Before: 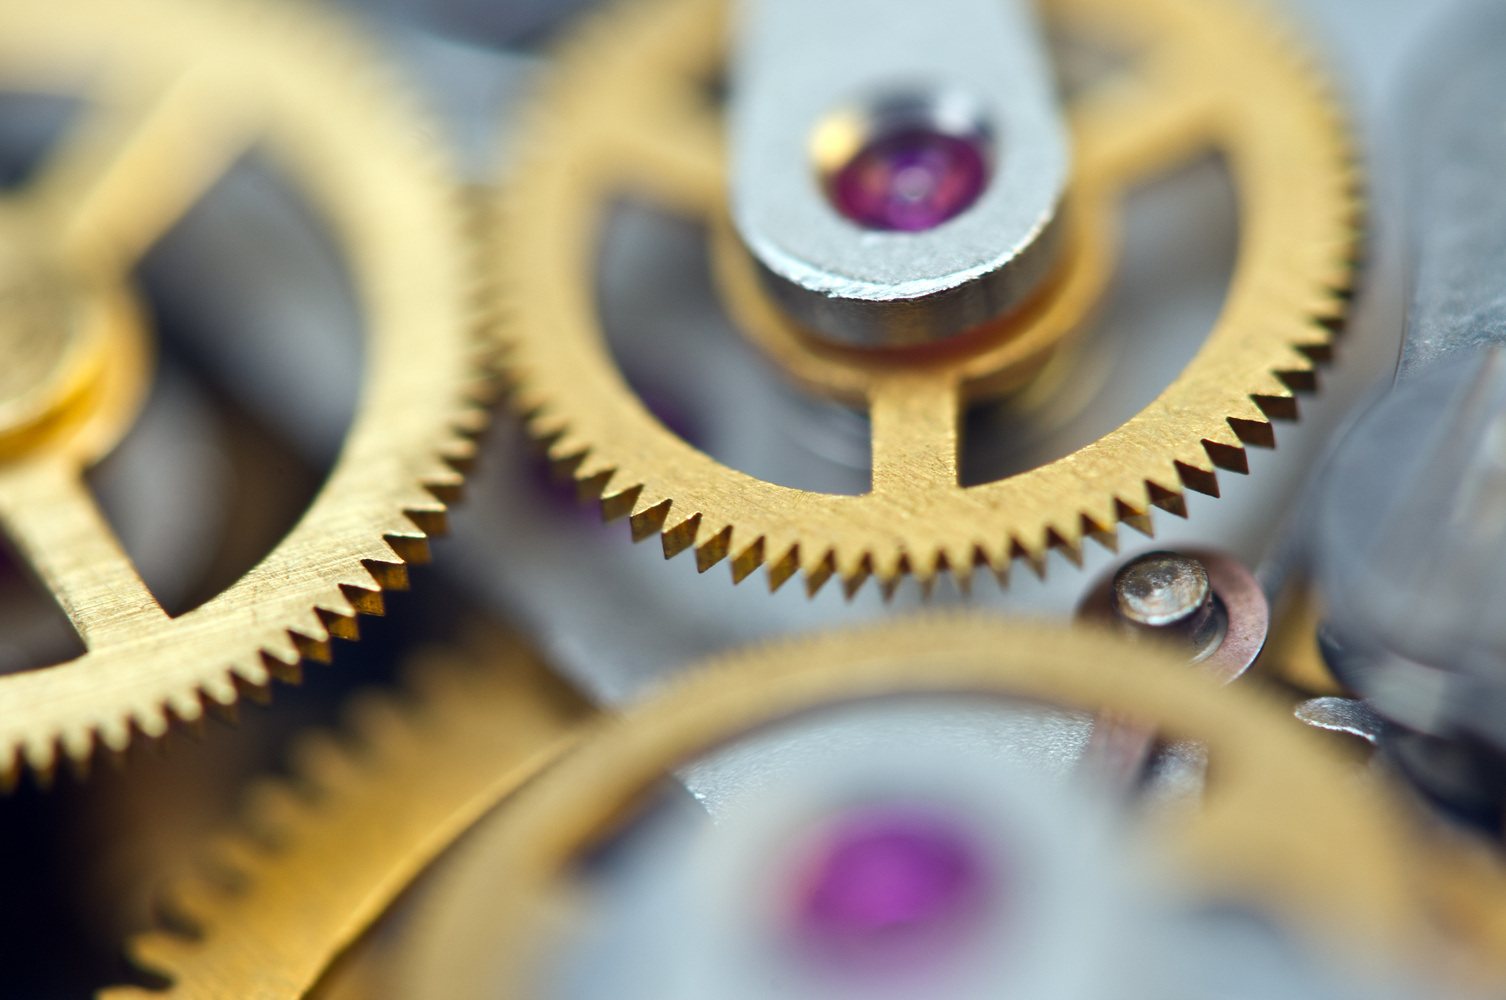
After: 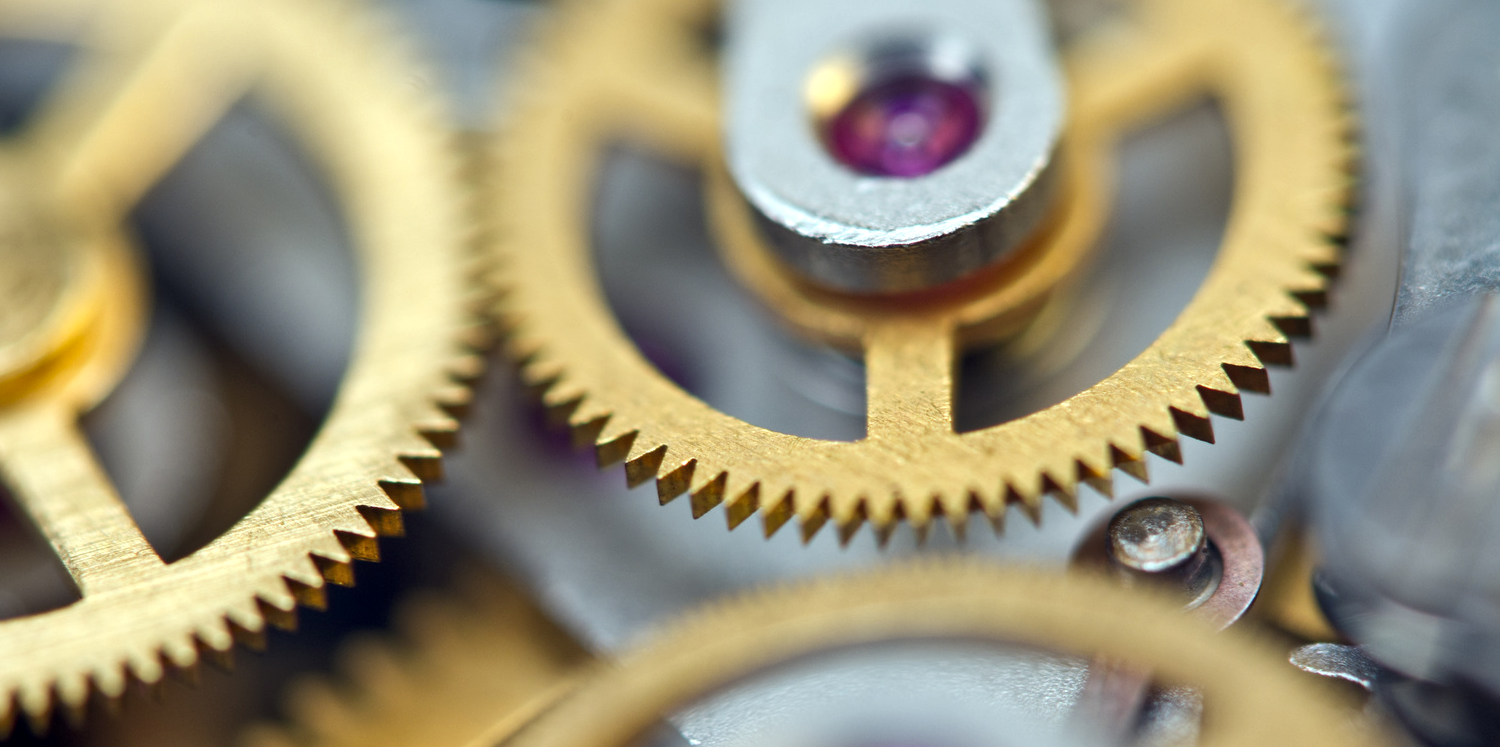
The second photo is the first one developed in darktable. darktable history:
shadows and highlights: shadows 37.27, highlights -28.18, soften with gaussian
crop: left 0.387%, top 5.469%, bottom 19.809%
local contrast: highlights 100%, shadows 100%, detail 131%, midtone range 0.2
